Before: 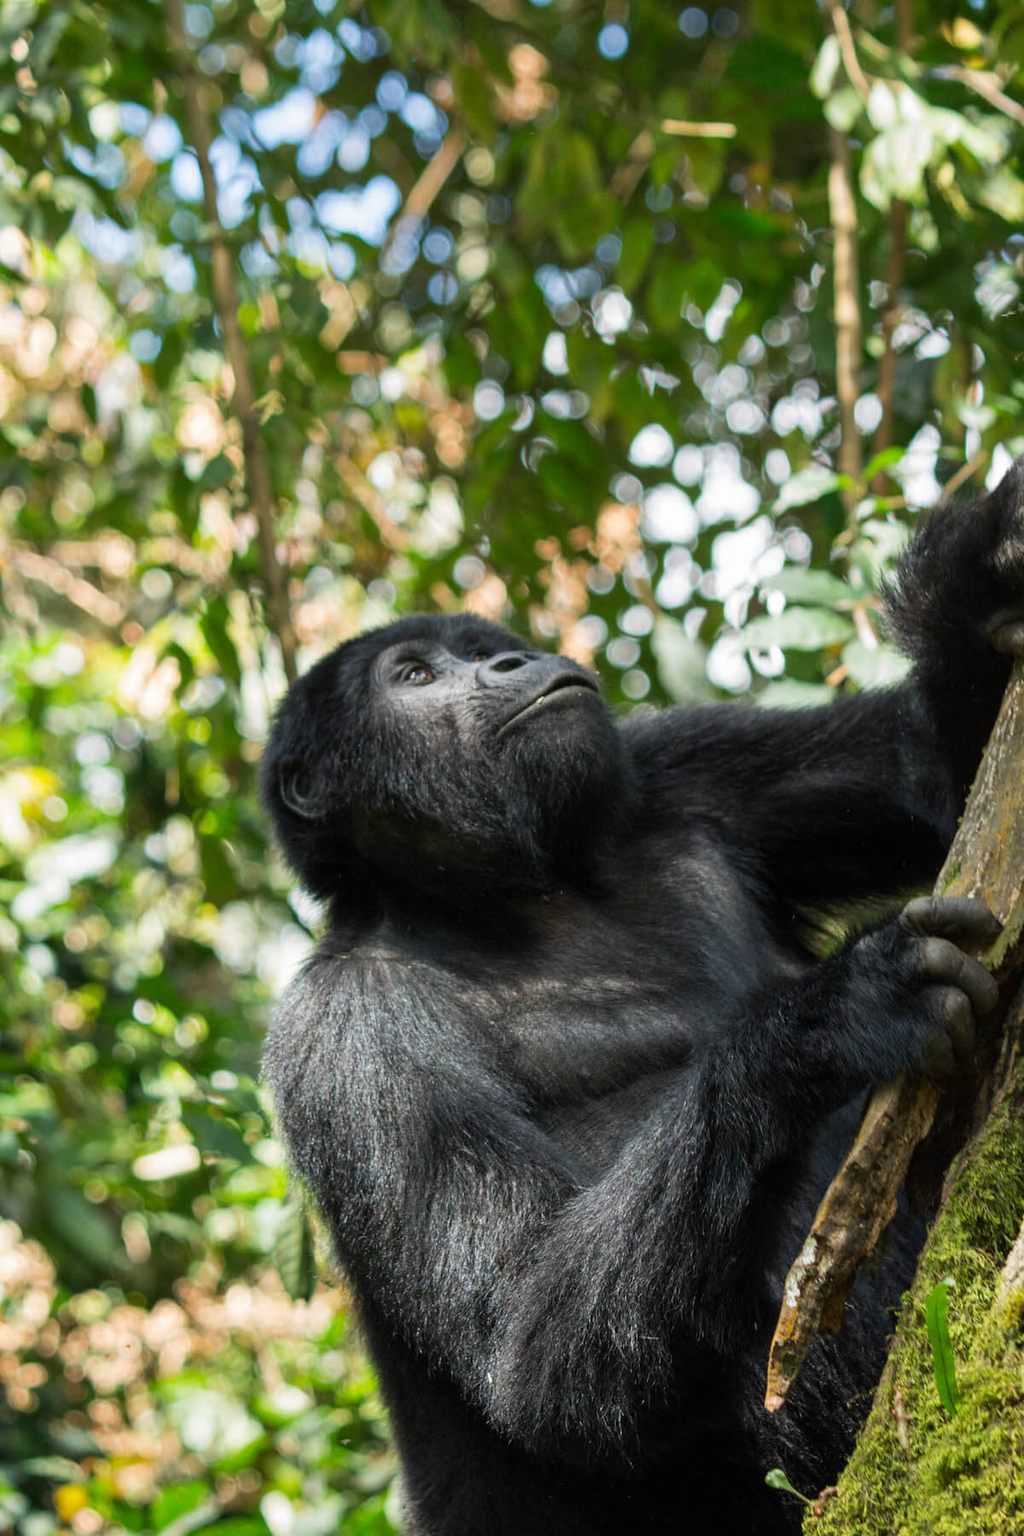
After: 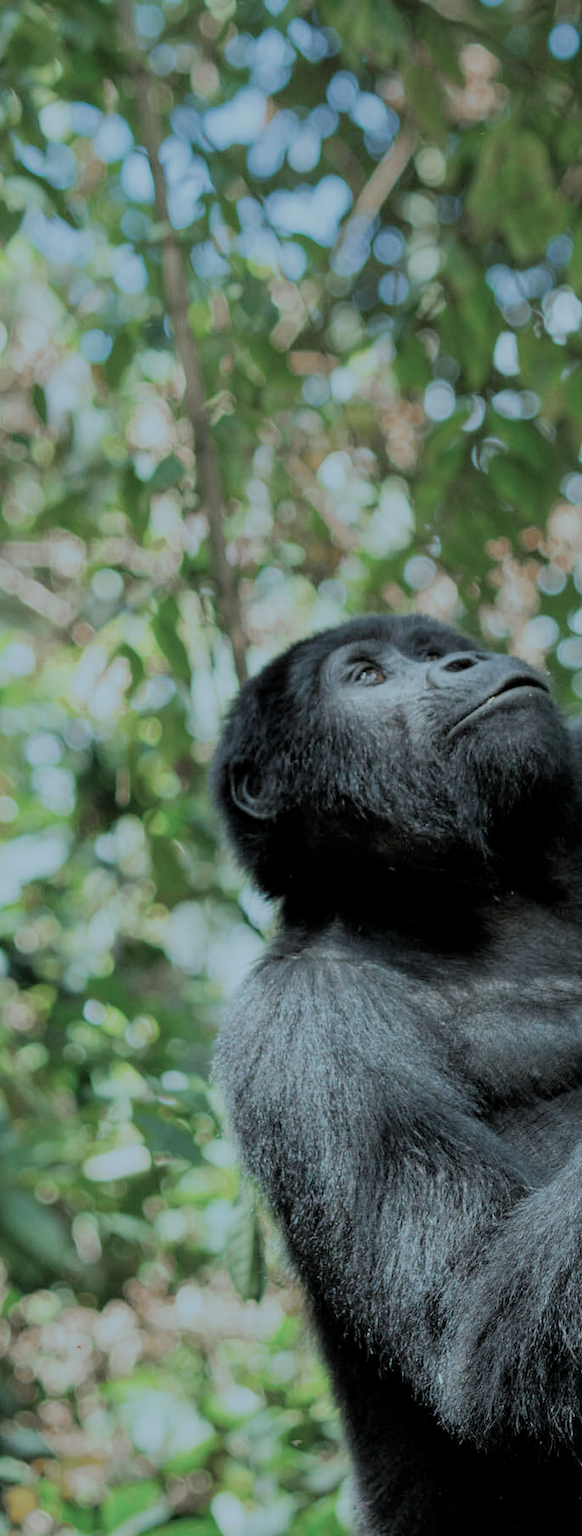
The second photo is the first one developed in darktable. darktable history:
crop: left 4.844%, right 38.296%
color zones: curves: ch0 [(0.11, 0.396) (0.195, 0.36) (0.25, 0.5) (0.303, 0.412) (0.357, 0.544) (0.75, 0.5) (0.967, 0.328)]; ch1 [(0, 0.468) (0.112, 0.512) (0.202, 0.6) (0.25, 0.5) (0.307, 0.352) (0.357, 0.544) (0.75, 0.5) (0.963, 0.524)]
color correction: highlights a* -12.92, highlights b* -17.44, saturation 0.711
filmic rgb: black relative exposure -7.04 EV, white relative exposure 5.99 EV, target black luminance 0%, hardness 2.77, latitude 60.86%, contrast 0.69, highlights saturation mix 10.86%, shadows ↔ highlights balance -0.104%
